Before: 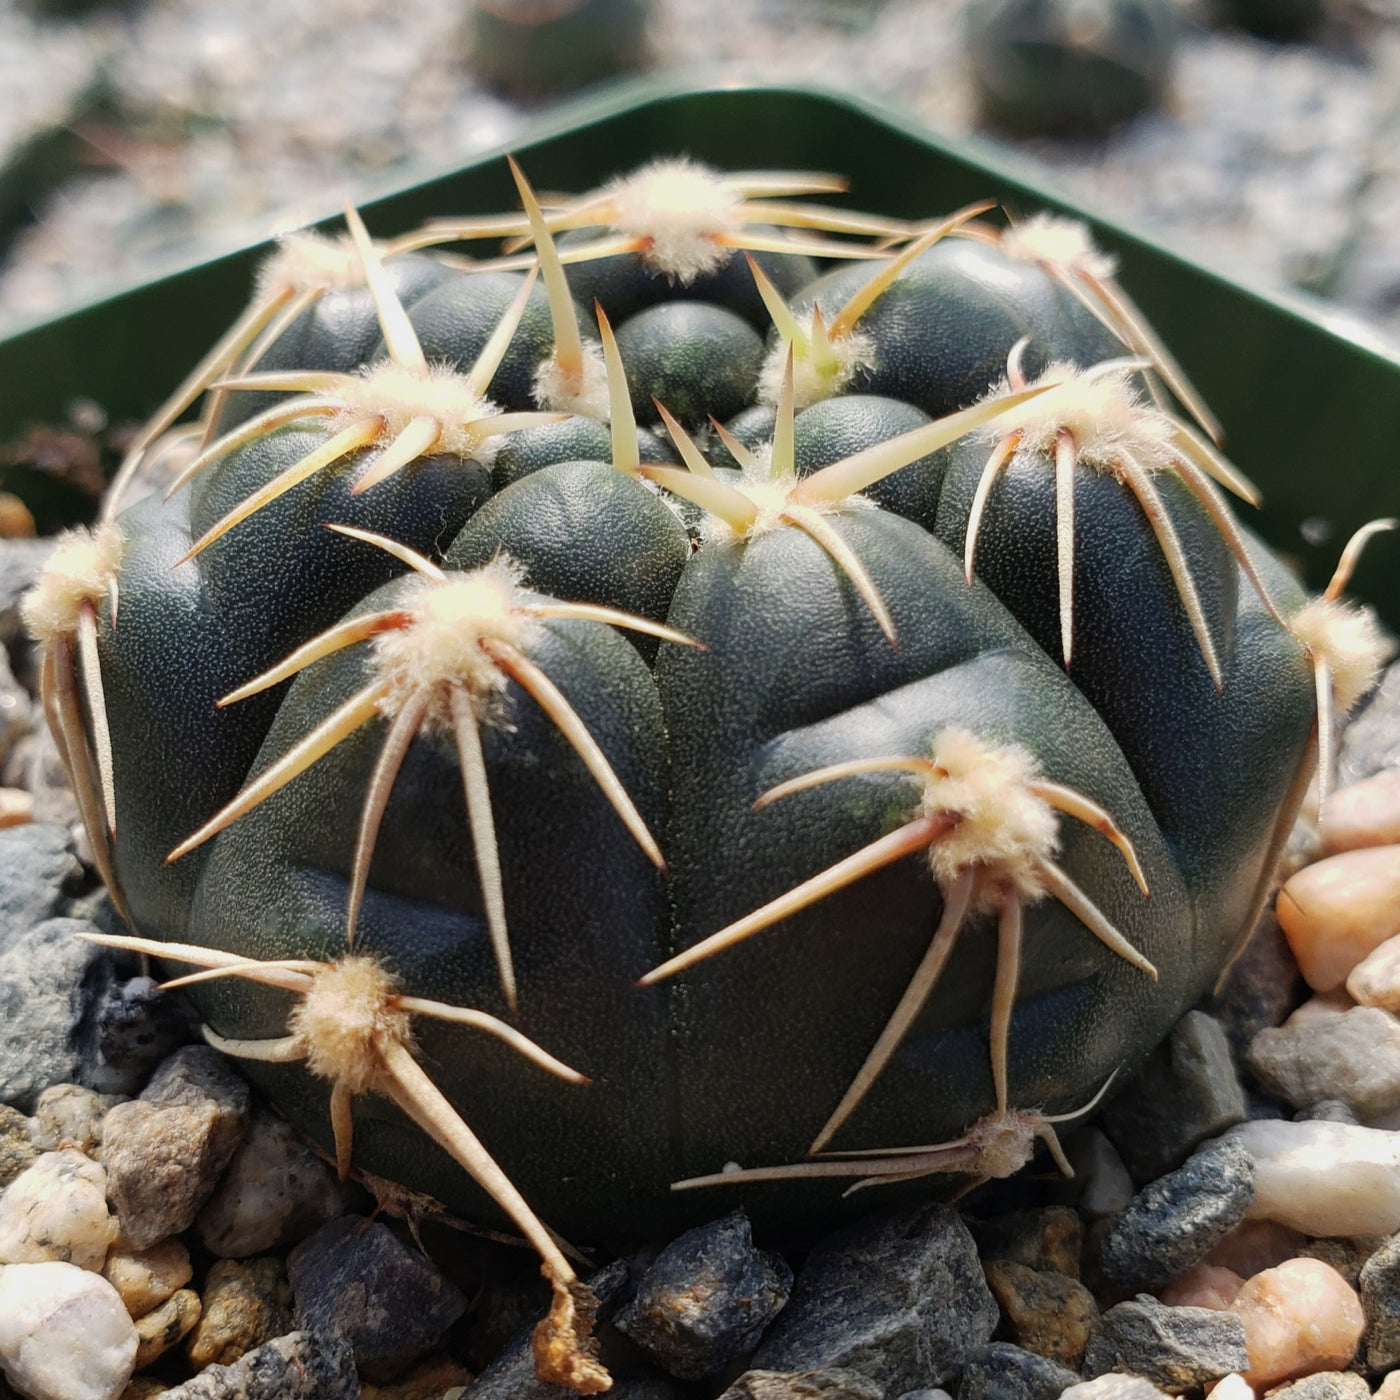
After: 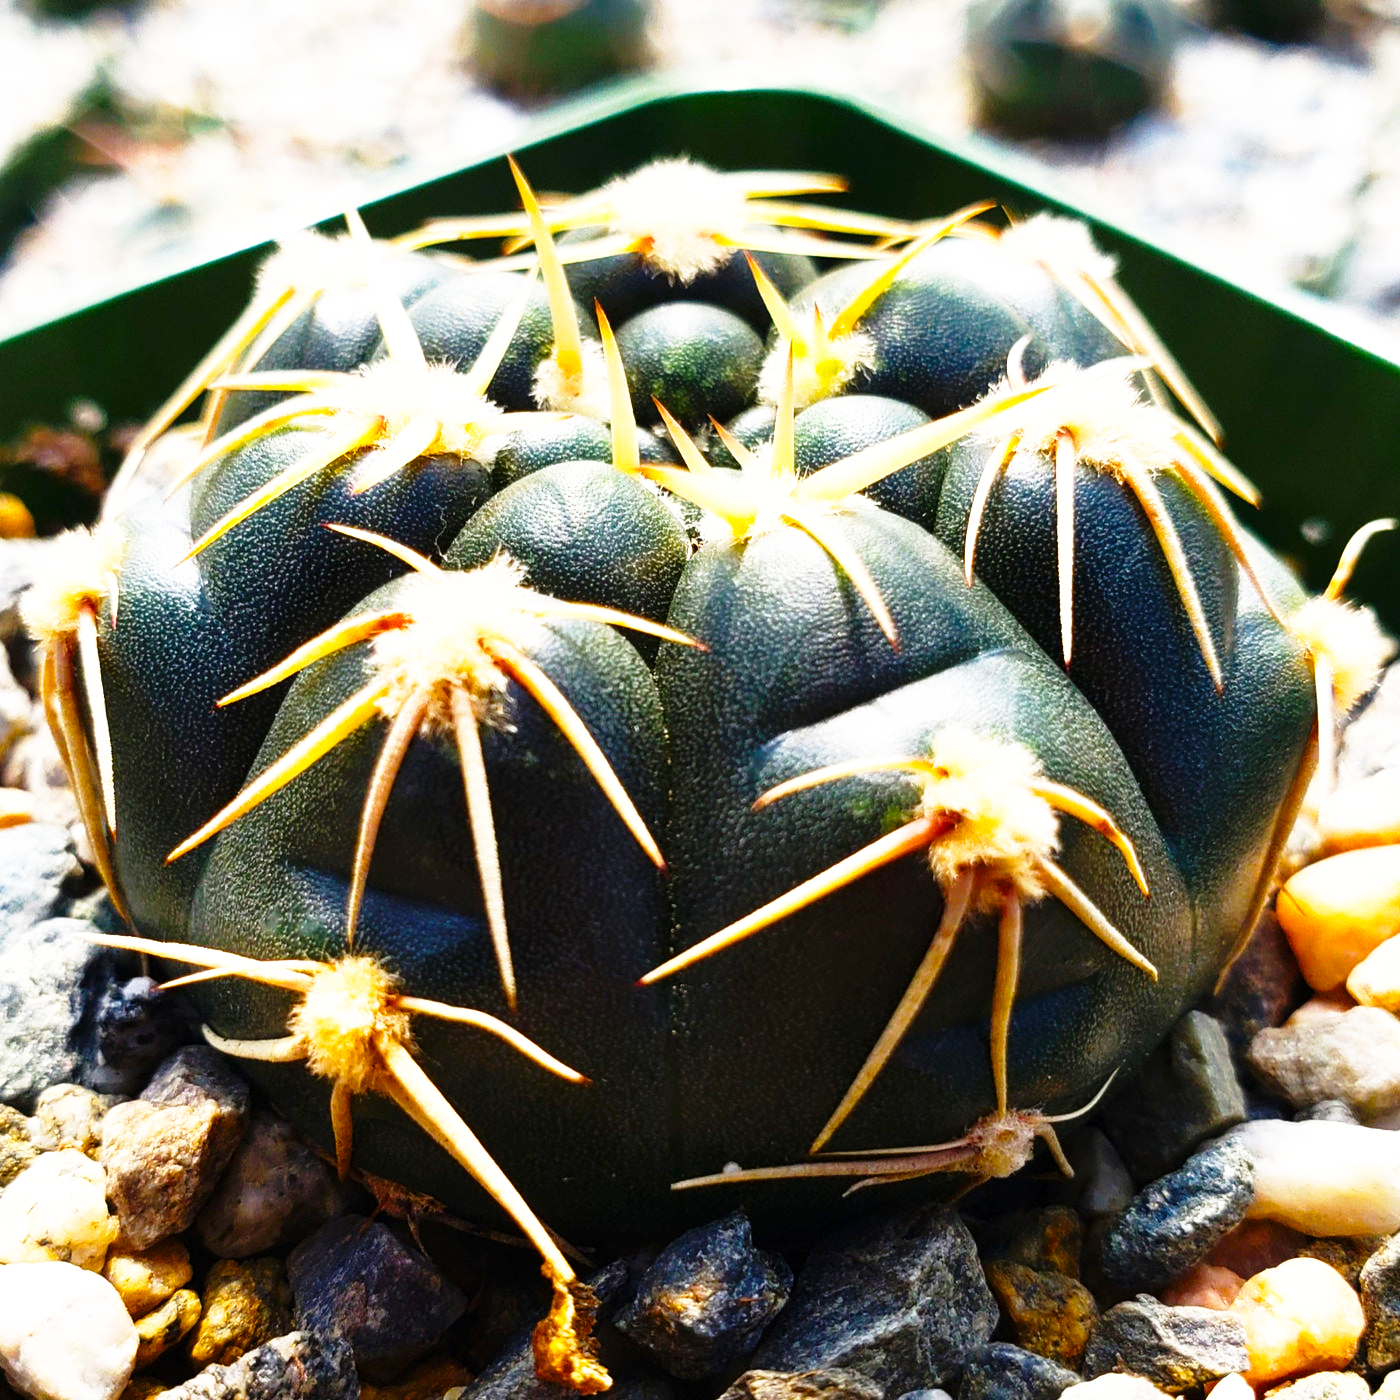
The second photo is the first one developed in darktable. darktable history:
base curve: curves: ch0 [(0, 0) (0.026, 0.03) (0.109, 0.232) (0.351, 0.748) (0.669, 0.968) (1, 1)], preserve colors none
color balance rgb: linear chroma grading › global chroma 9%, perceptual saturation grading › global saturation 36%, perceptual saturation grading › shadows 35%, perceptual brilliance grading › global brilliance 15%, perceptual brilliance grading › shadows -35%, global vibrance 15%
